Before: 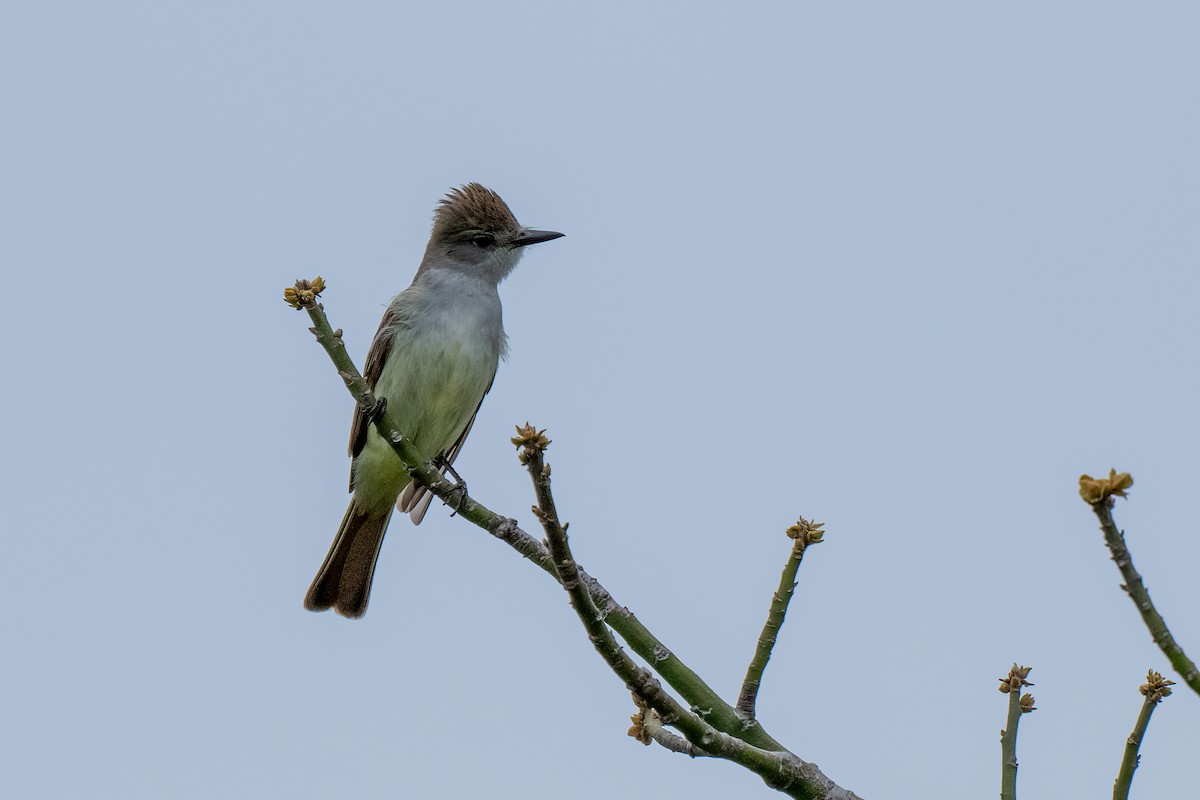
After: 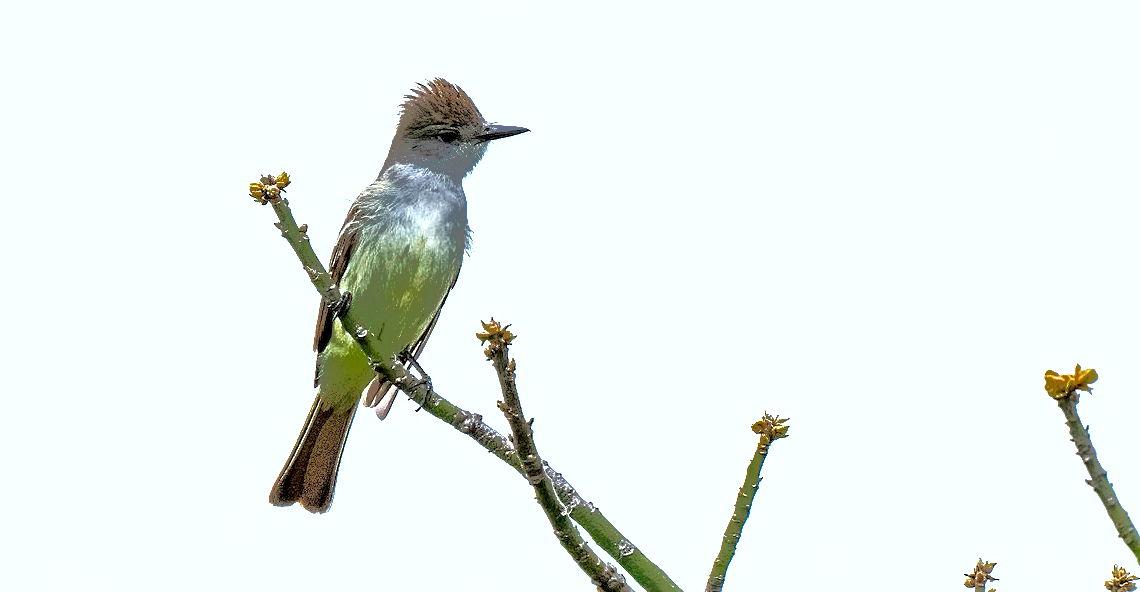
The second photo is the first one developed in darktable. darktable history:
crop and rotate: left 2.991%, top 13.302%, right 1.981%, bottom 12.636%
exposure: black level correction 0.001, exposure 1.84 EV, compensate highlight preservation false
shadows and highlights: shadows 40, highlights -60
sharpen: on, module defaults
